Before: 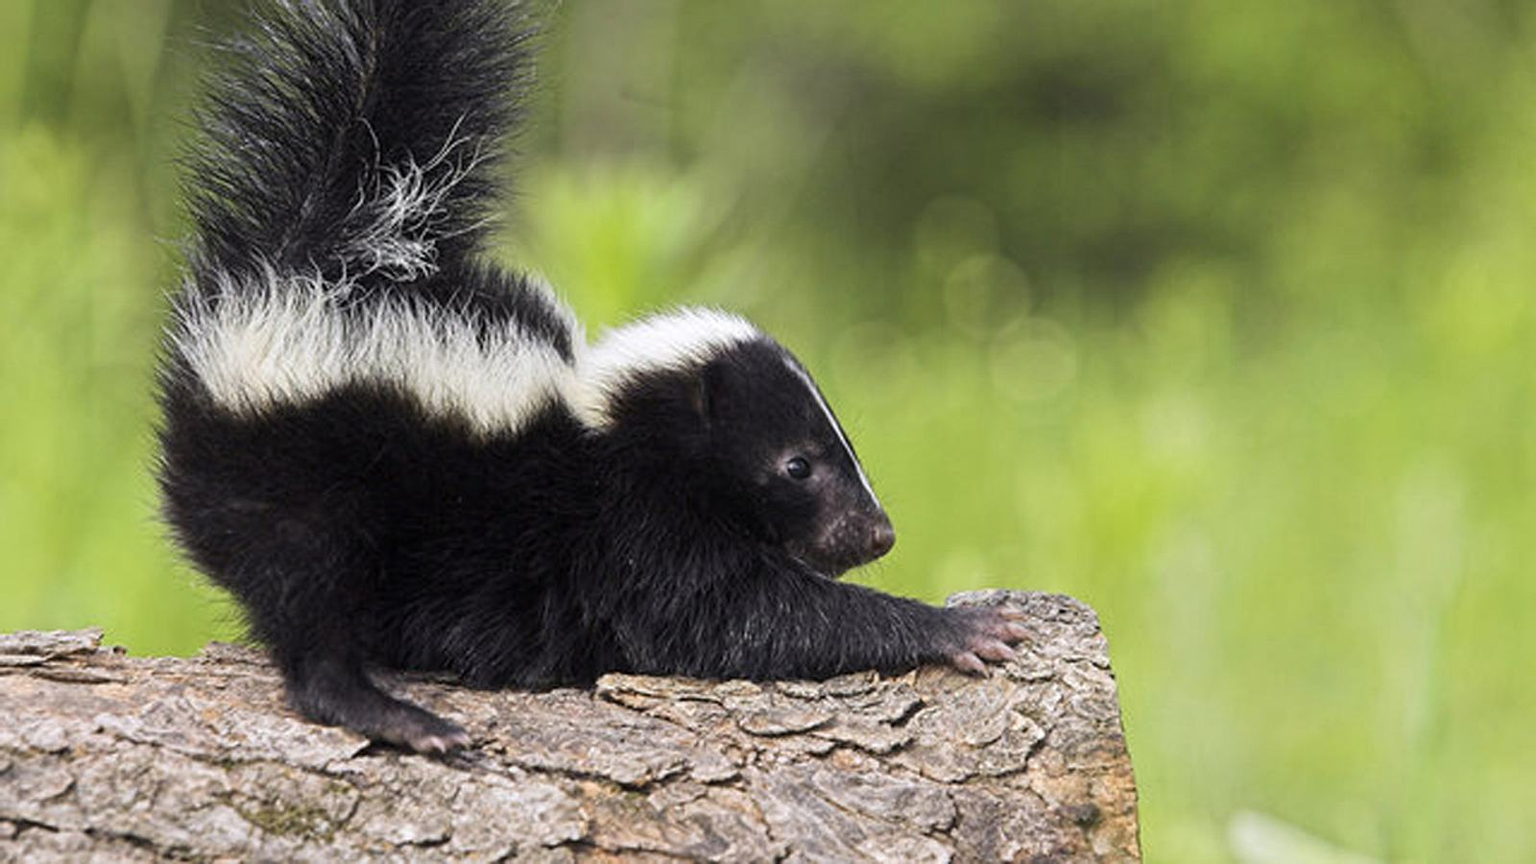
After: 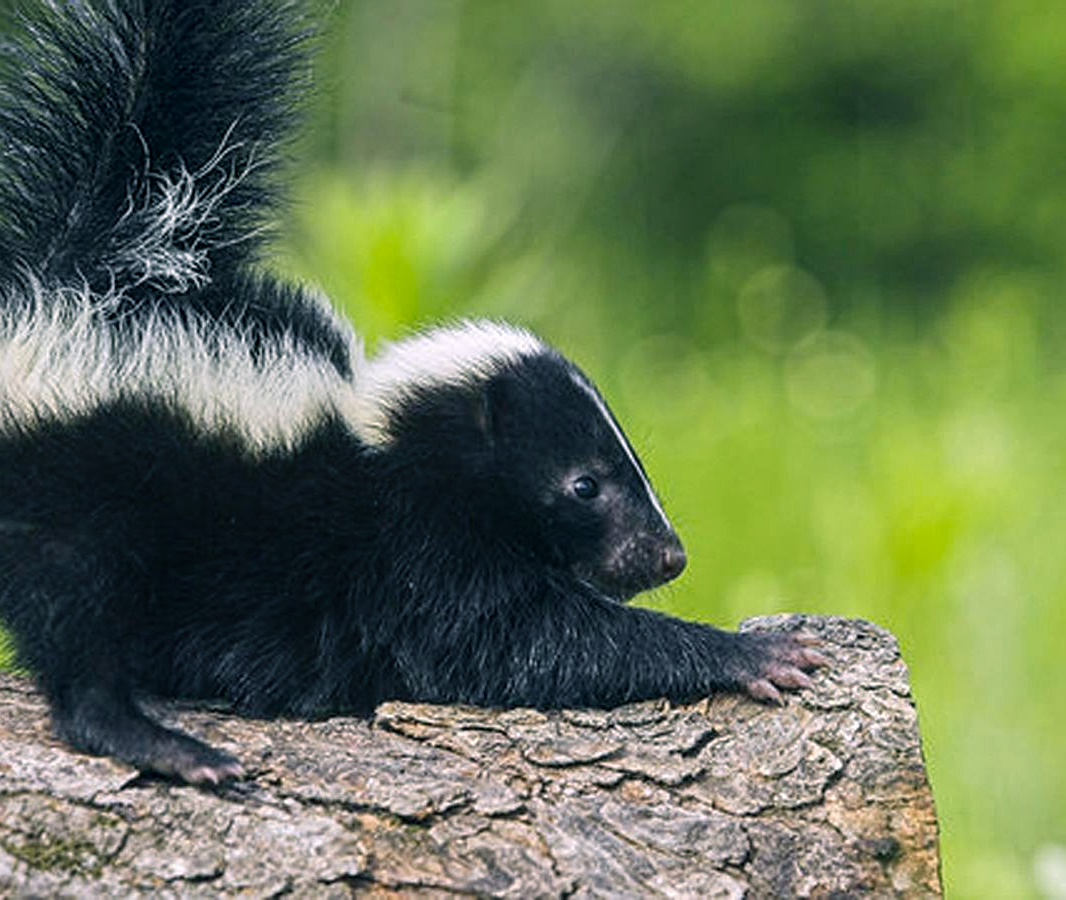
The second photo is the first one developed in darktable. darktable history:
color balance rgb: power › luminance -7.79%, power › chroma 2.25%, power › hue 221.57°, highlights gain › chroma 1.126%, highlights gain › hue 60.2°, global offset › luminance 0.254%, global offset › hue 168.99°, linear chroma grading › global chroma 9.819%, perceptual saturation grading › global saturation 6.91%, perceptual saturation grading › shadows 3.365%, global vibrance 20%
sharpen: amount 0.207
local contrast: on, module defaults
crop: left 15.416%, right 17.912%
